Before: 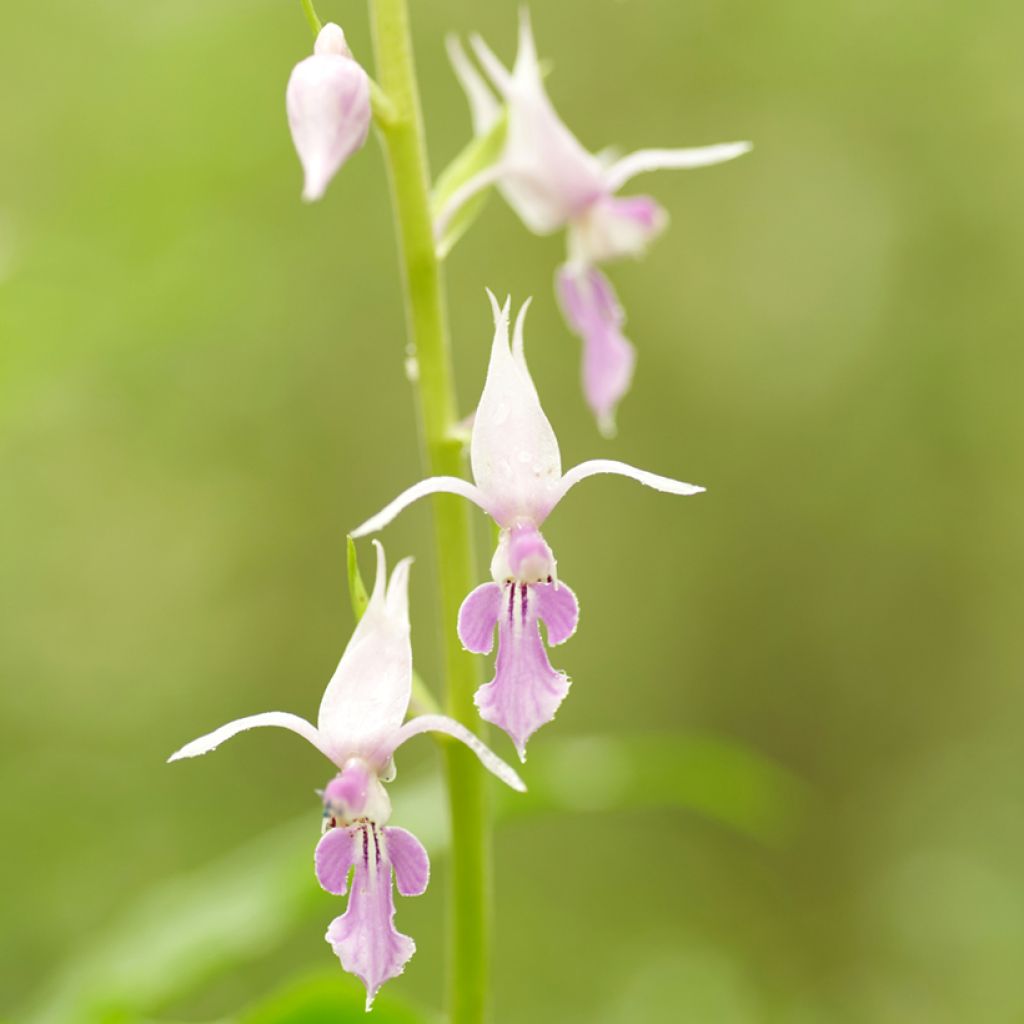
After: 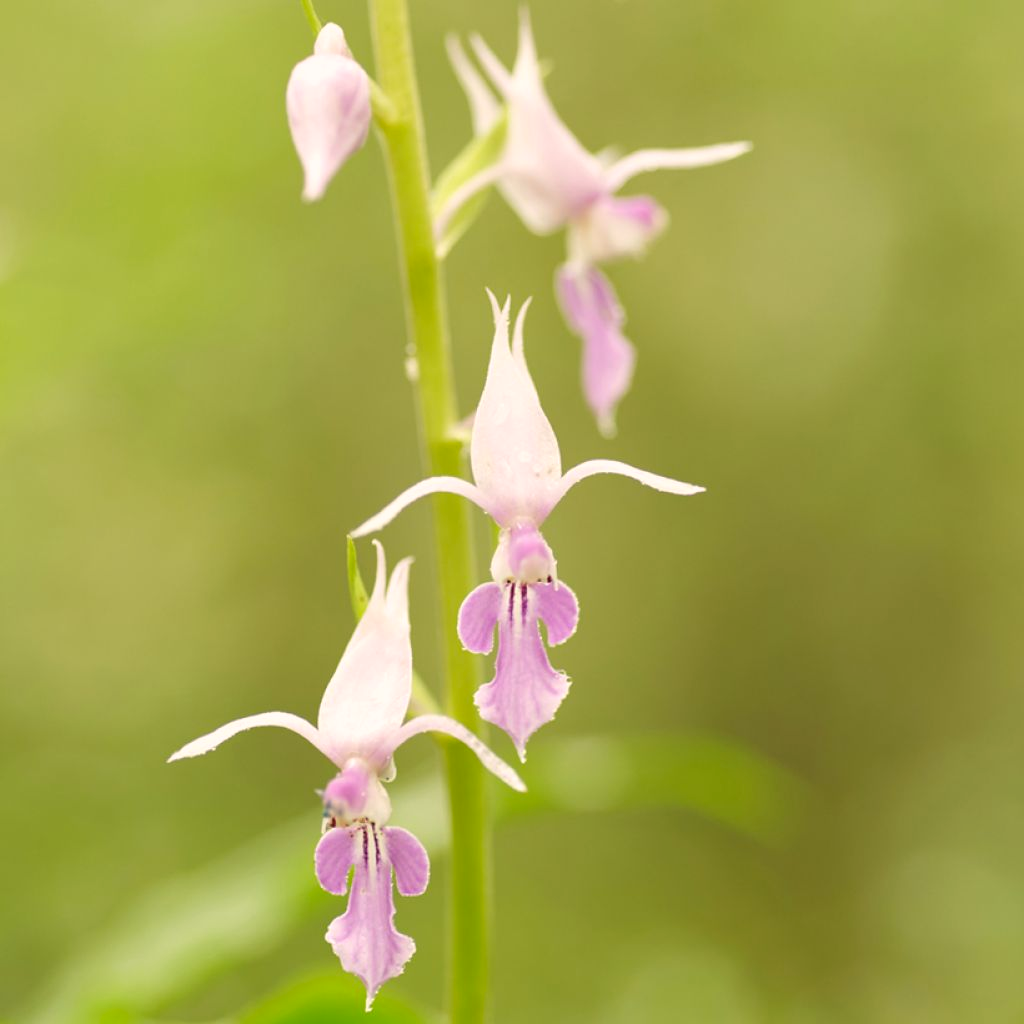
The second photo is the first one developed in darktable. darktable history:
color correction: highlights a* 5.73, highlights b* 4.69
